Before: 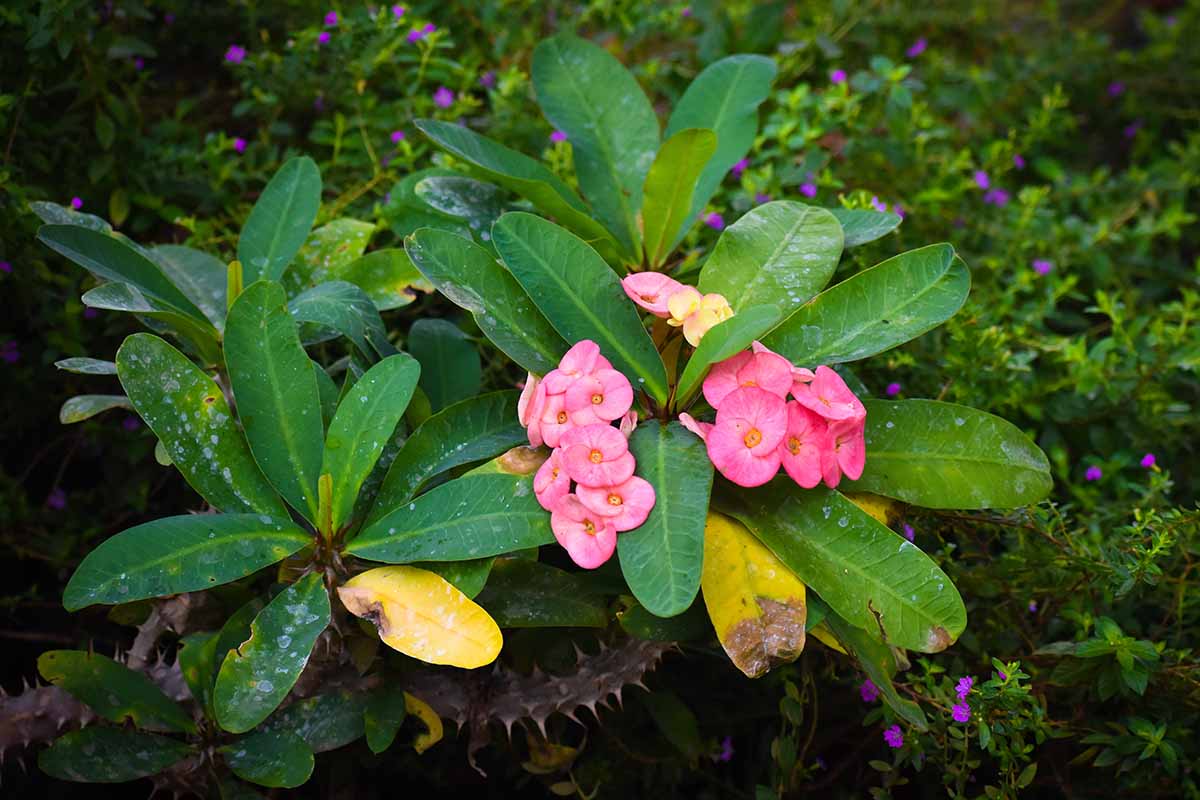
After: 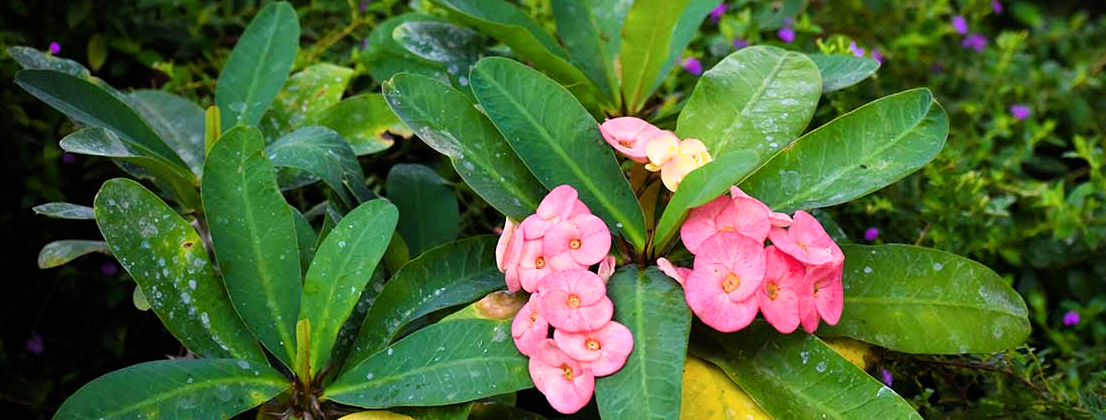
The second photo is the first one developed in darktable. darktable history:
filmic rgb: black relative exposure -12.68 EV, white relative exposure 2.8 EV, target black luminance 0%, hardness 8.53, latitude 69.9%, contrast 1.136, shadows ↔ highlights balance -1.25%, color science v6 (2022)
crop: left 1.837%, top 19.4%, right 5.119%, bottom 27.951%
exposure: exposure 0.198 EV, compensate exposure bias true, compensate highlight preservation false
